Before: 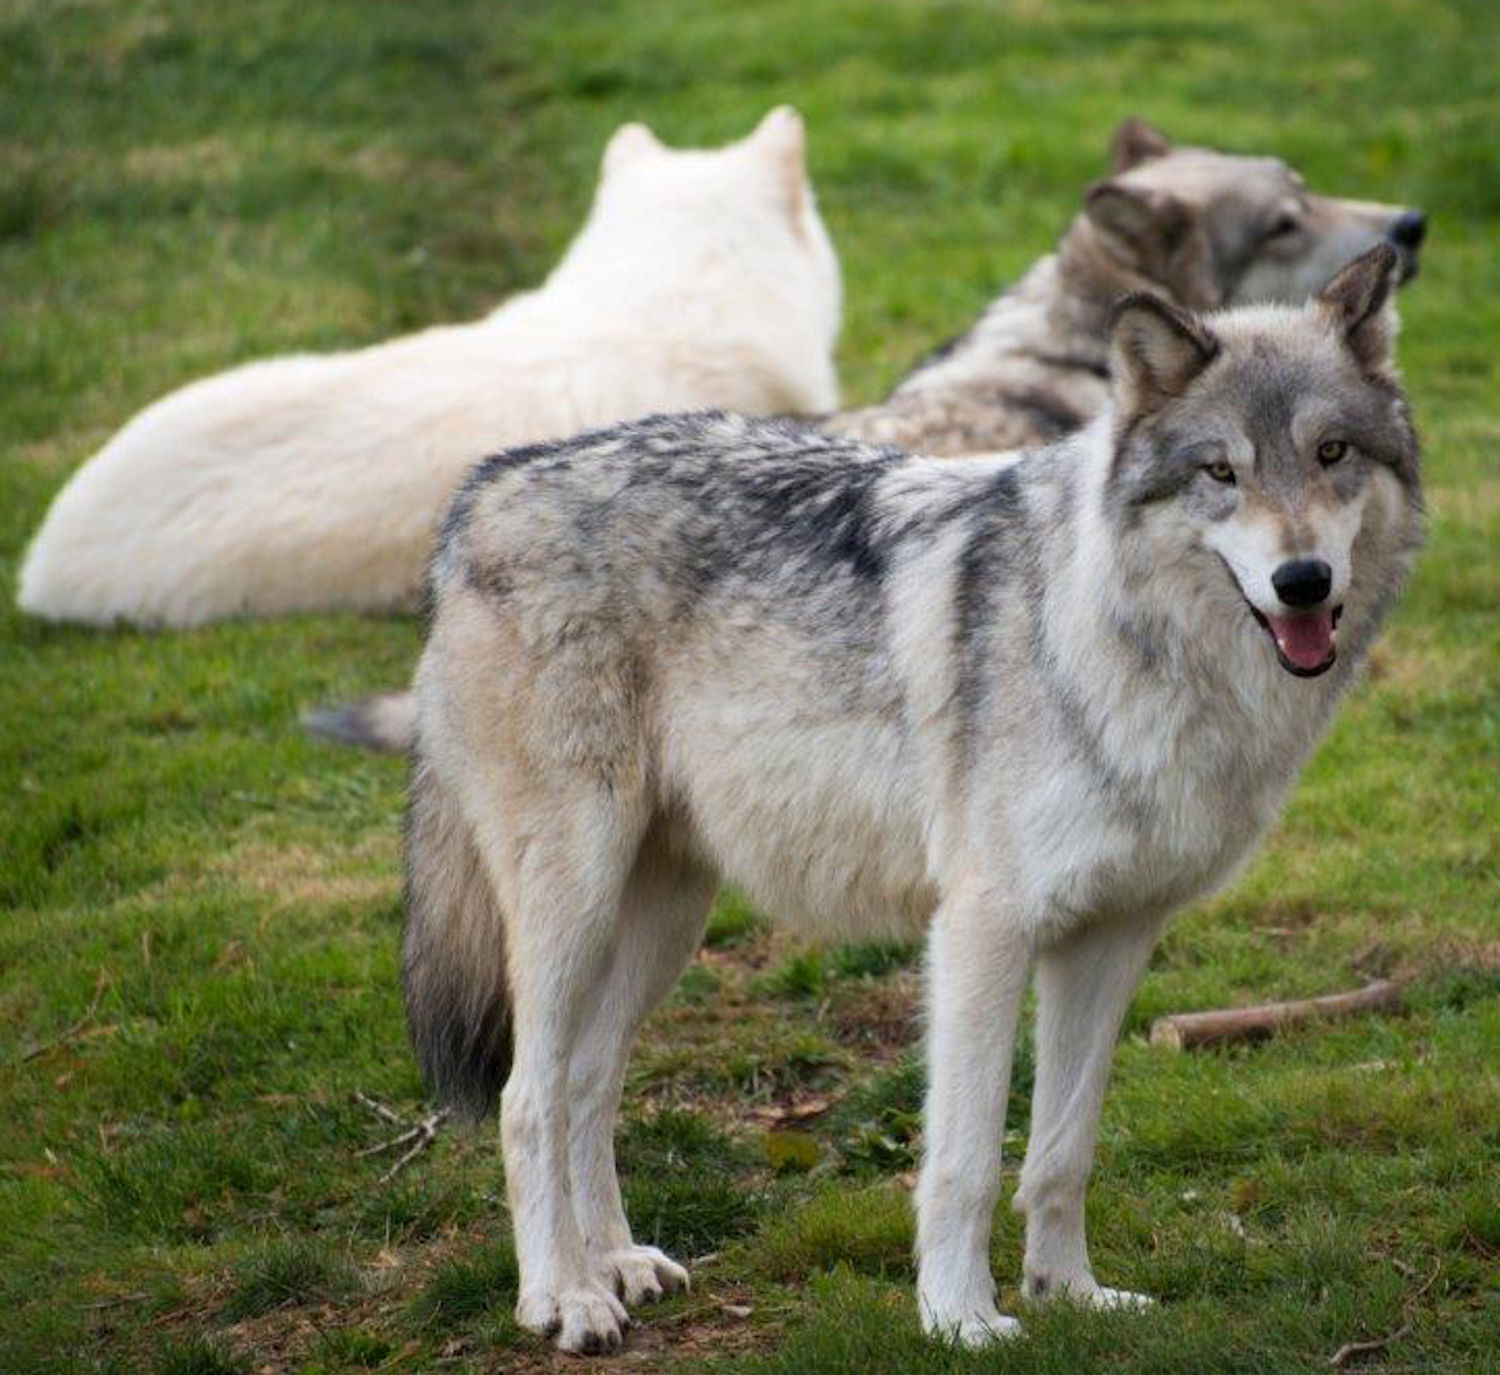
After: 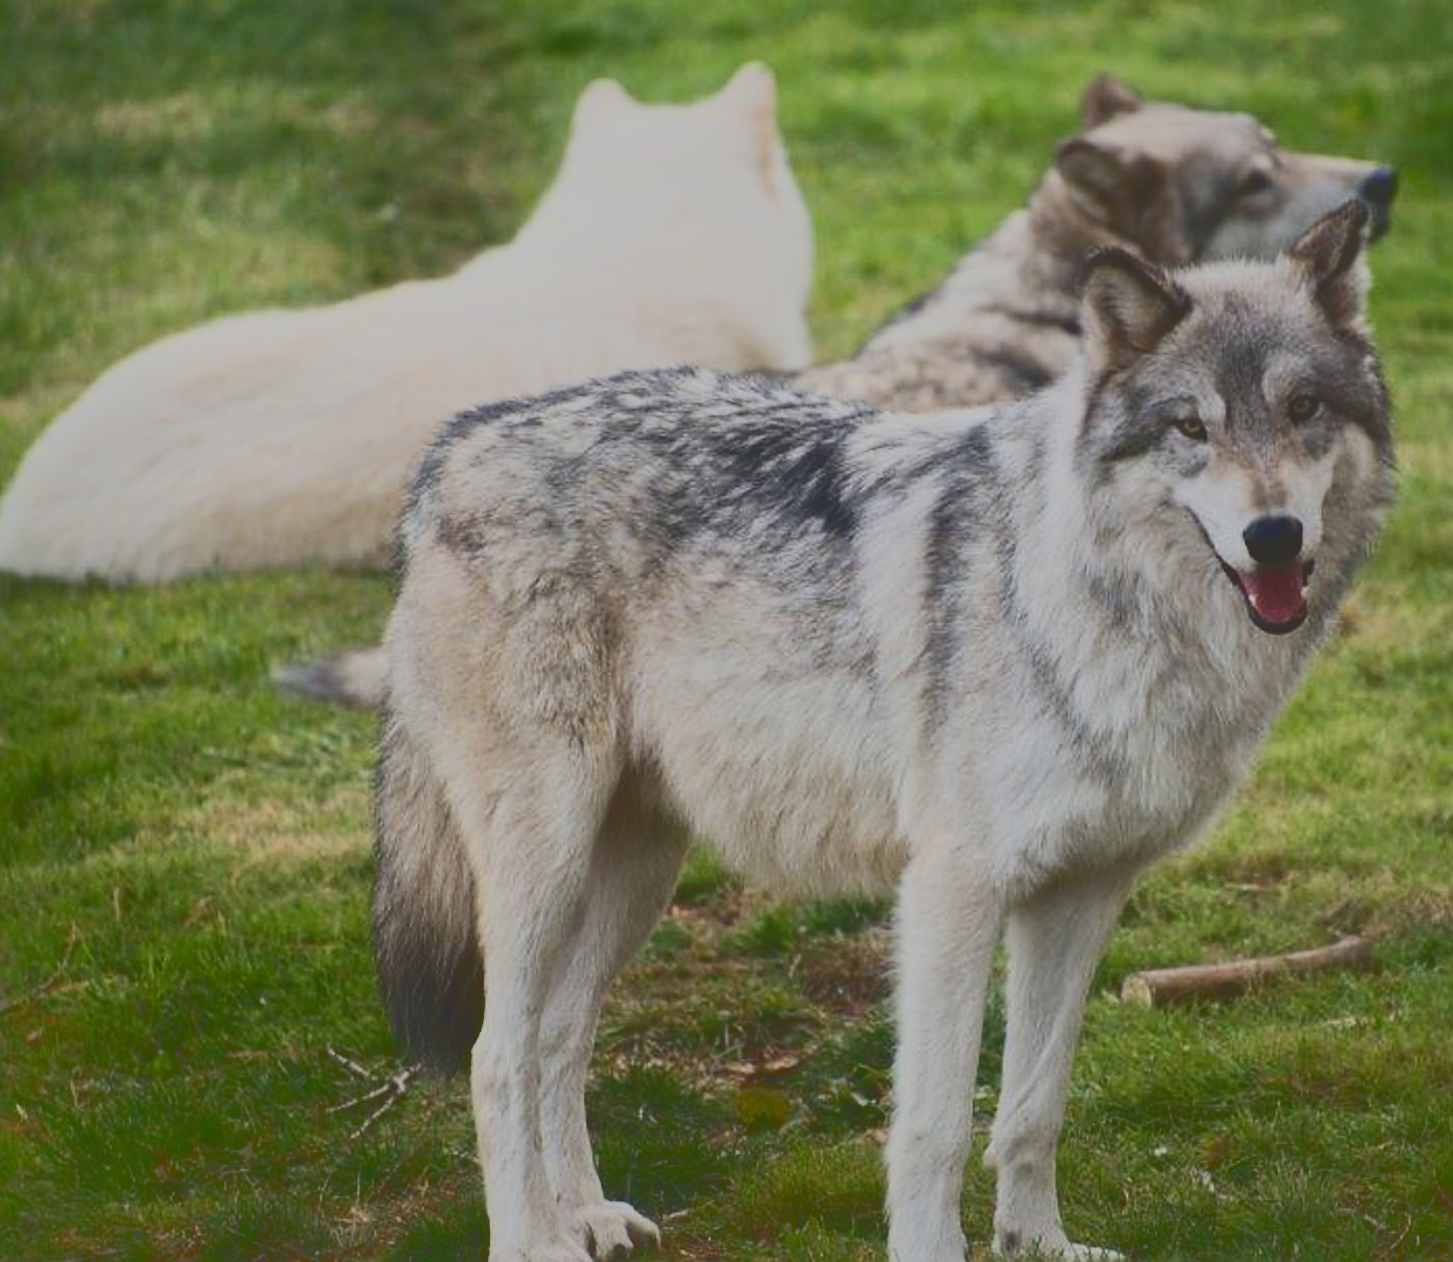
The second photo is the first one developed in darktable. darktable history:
sharpen: on, module defaults
tone curve: curves: ch0 [(0, 0.148) (0.191, 0.225) (0.712, 0.695) (0.864, 0.797) (1, 0.839)]
crop: left 1.964%, top 3.251%, right 1.122%, bottom 4.933%
tone equalizer: -8 EV -0.002 EV, -7 EV 0.005 EV, -6 EV -0.008 EV, -5 EV 0.007 EV, -4 EV -0.042 EV, -3 EV -0.233 EV, -2 EV -0.662 EV, -1 EV -0.983 EV, +0 EV -0.969 EV, smoothing diameter 2%, edges refinement/feathering 20, mask exposure compensation -1.57 EV, filter diffusion 5
contrast equalizer: octaves 7, y [[0.6 ×6], [0.55 ×6], [0 ×6], [0 ×6], [0 ×6]], mix -1
shadows and highlights: on, module defaults
contrast brightness saturation: contrast 0.39, brightness 0.1
